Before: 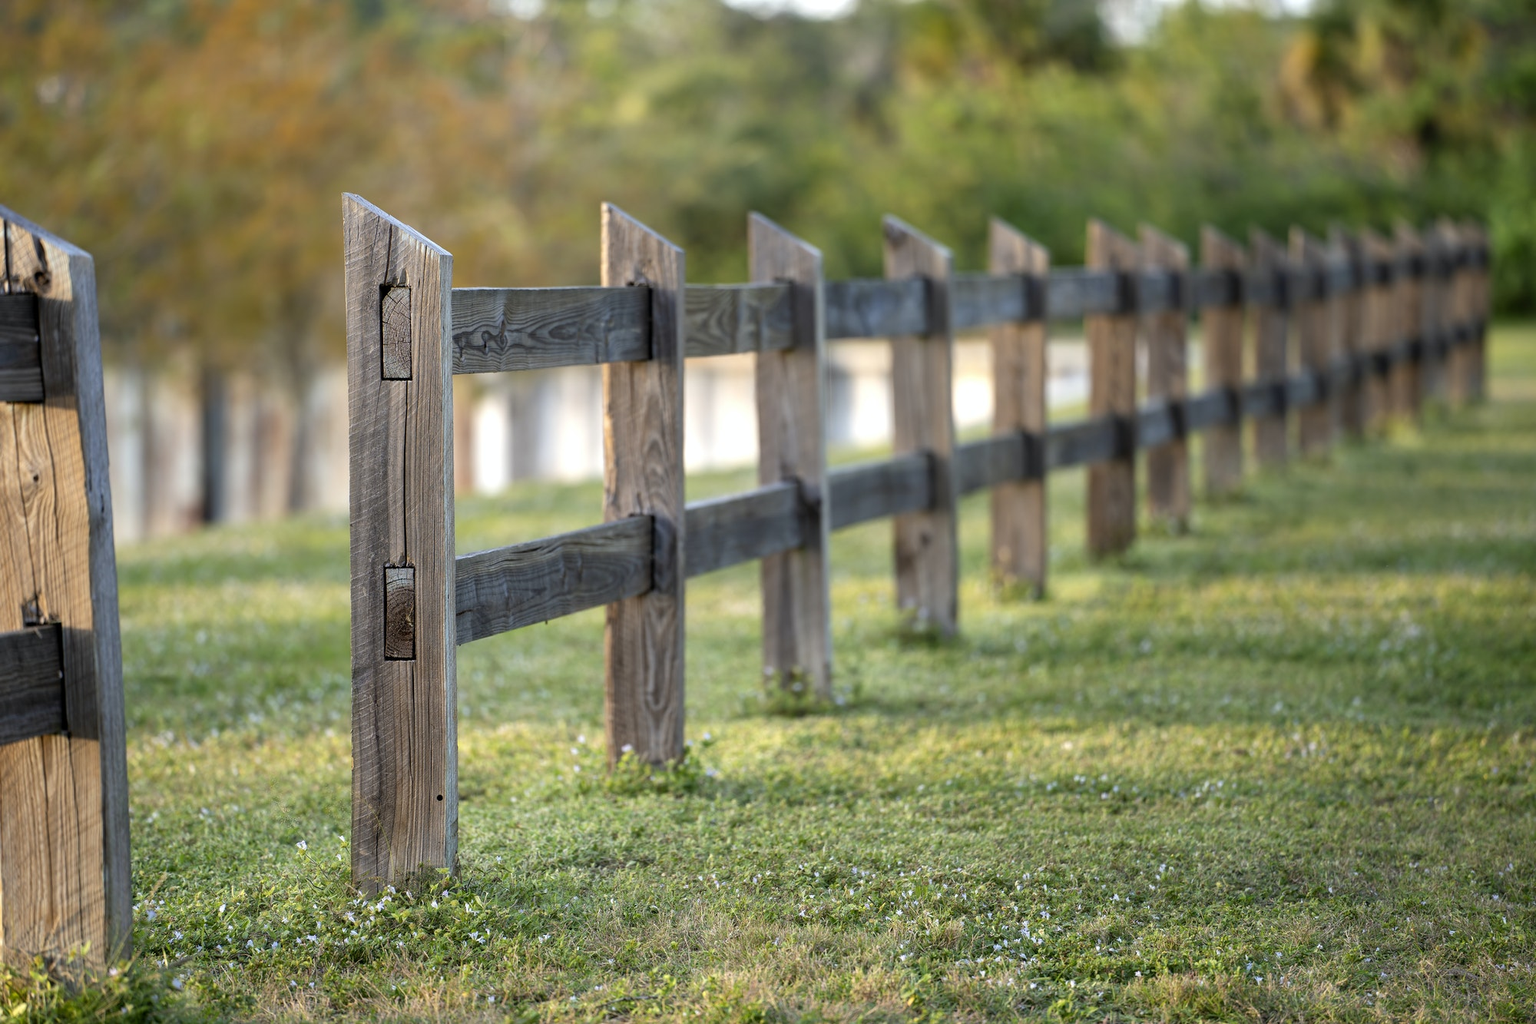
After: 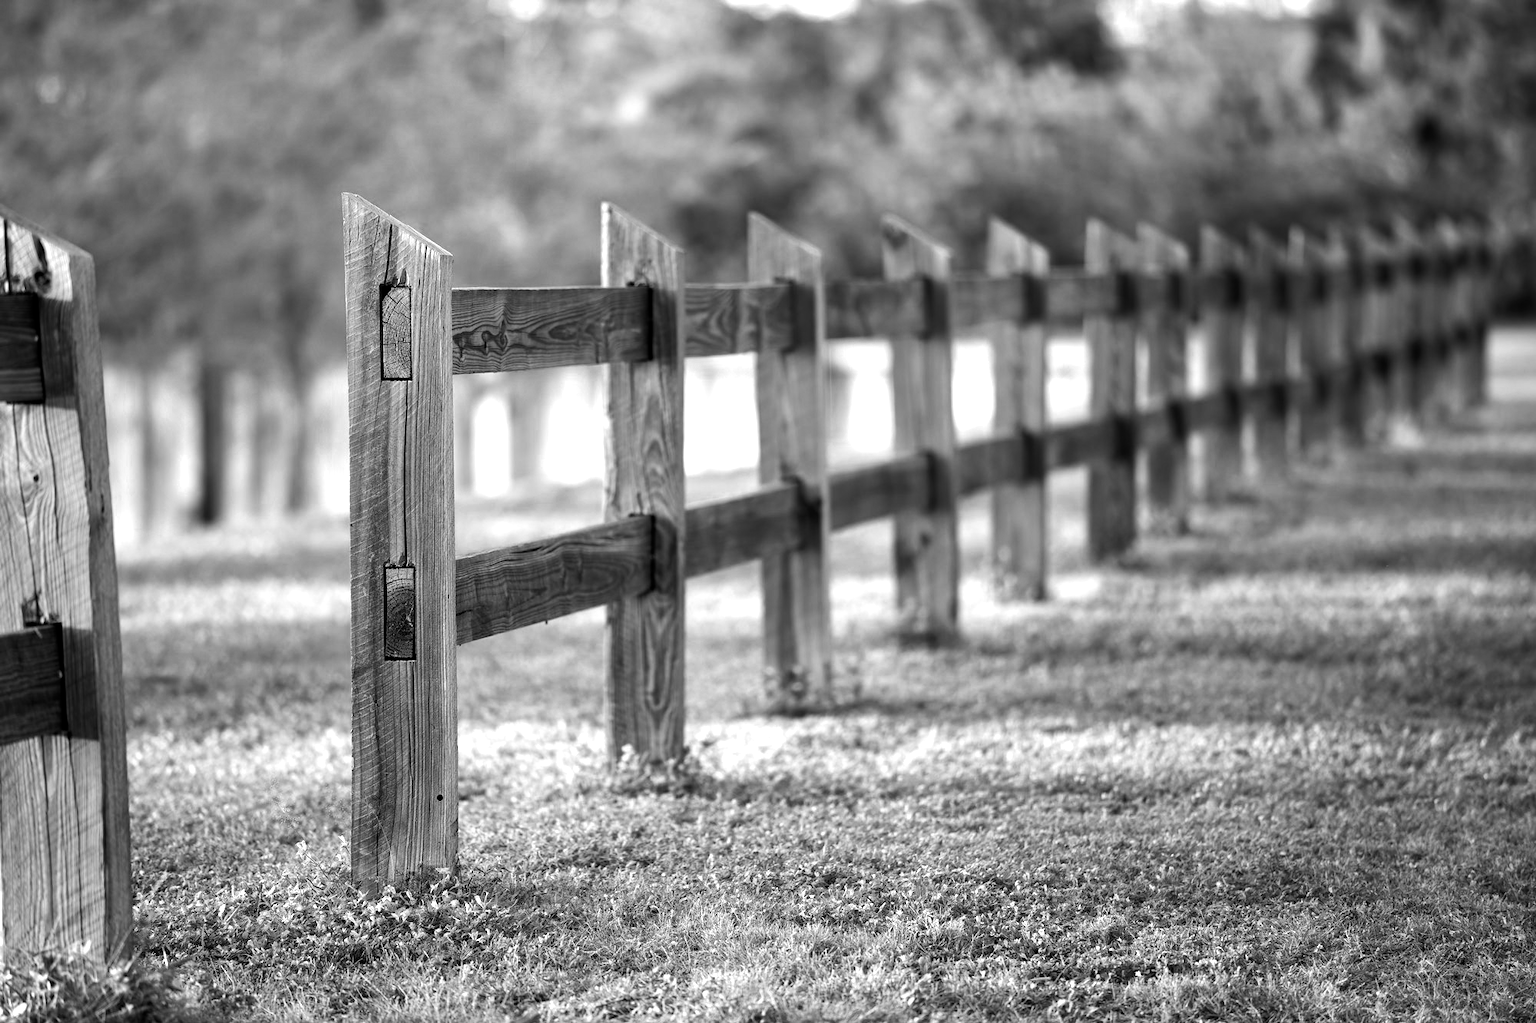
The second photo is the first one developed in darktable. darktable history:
color zones: curves: ch0 [(0.002, 0.593) (0.143, 0.417) (0.285, 0.541) (0.455, 0.289) (0.608, 0.327) (0.727, 0.283) (0.869, 0.571) (1, 0.603)]; ch1 [(0, 0) (0.143, 0) (0.286, 0) (0.429, 0) (0.571, 0) (0.714, 0) (0.857, 0)]
tone equalizer: -8 EV -0.75 EV, -7 EV -0.7 EV, -6 EV -0.6 EV, -5 EV -0.4 EV, -3 EV 0.4 EV, -2 EV 0.6 EV, -1 EV 0.7 EV, +0 EV 0.75 EV, edges refinement/feathering 500, mask exposure compensation -1.57 EV, preserve details no
